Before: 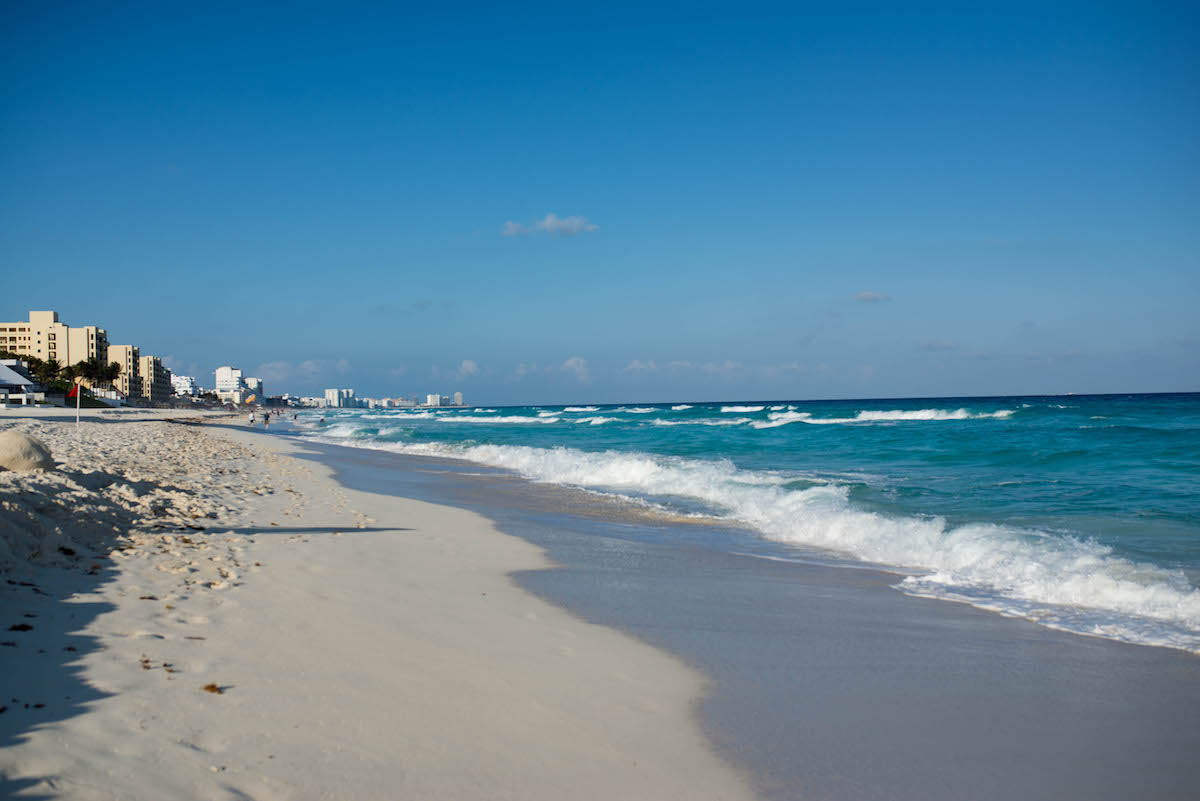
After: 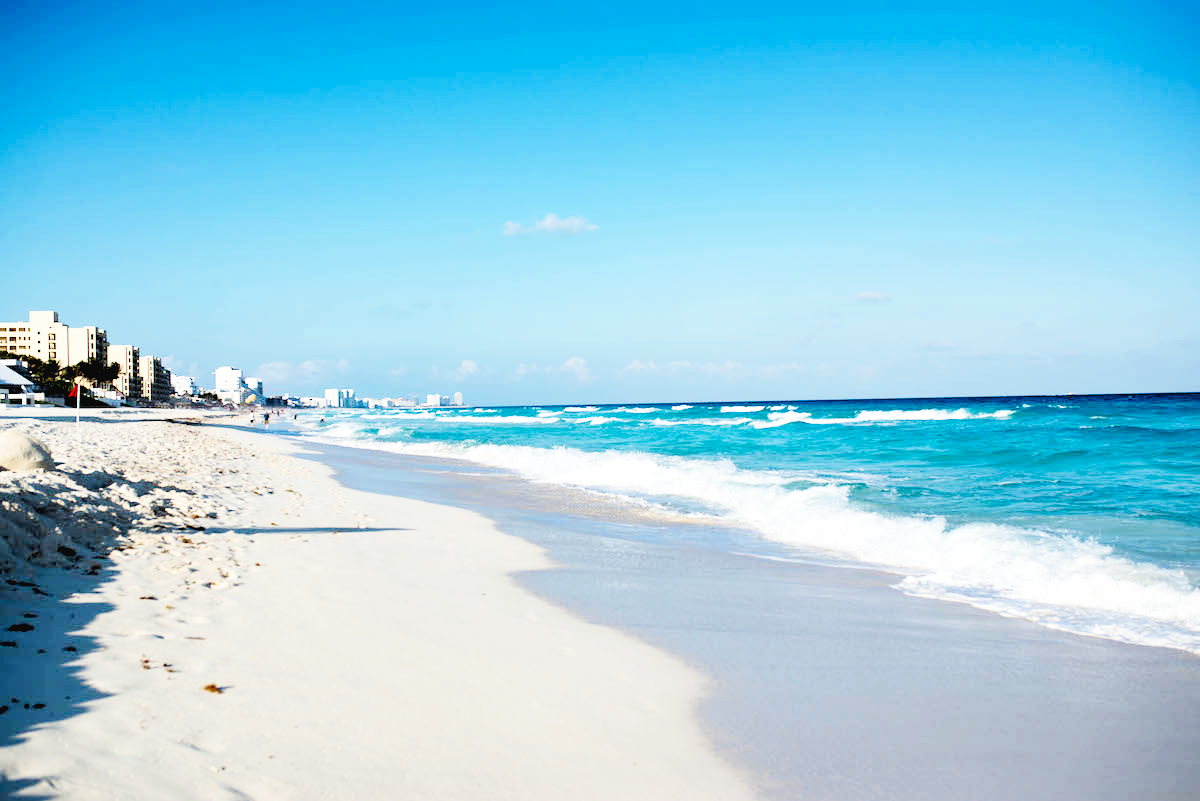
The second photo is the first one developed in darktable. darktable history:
rgb levels: levels [[0.013, 0.434, 0.89], [0, 0.5, 1], [0, 0.5, 1]]
base curve: curves: ch0 [(0, 0.003) (0.001, 0.002) (0.006, 0.004) (0.02, 0.022) (0.048, 0.086) (0.094, 0.234) (0.162, 0.431) (0.258, 0.629) (0.385, 0.8) (0.548, 0.918) (0.751, 0.988) (1, 1)], preserve colors none
